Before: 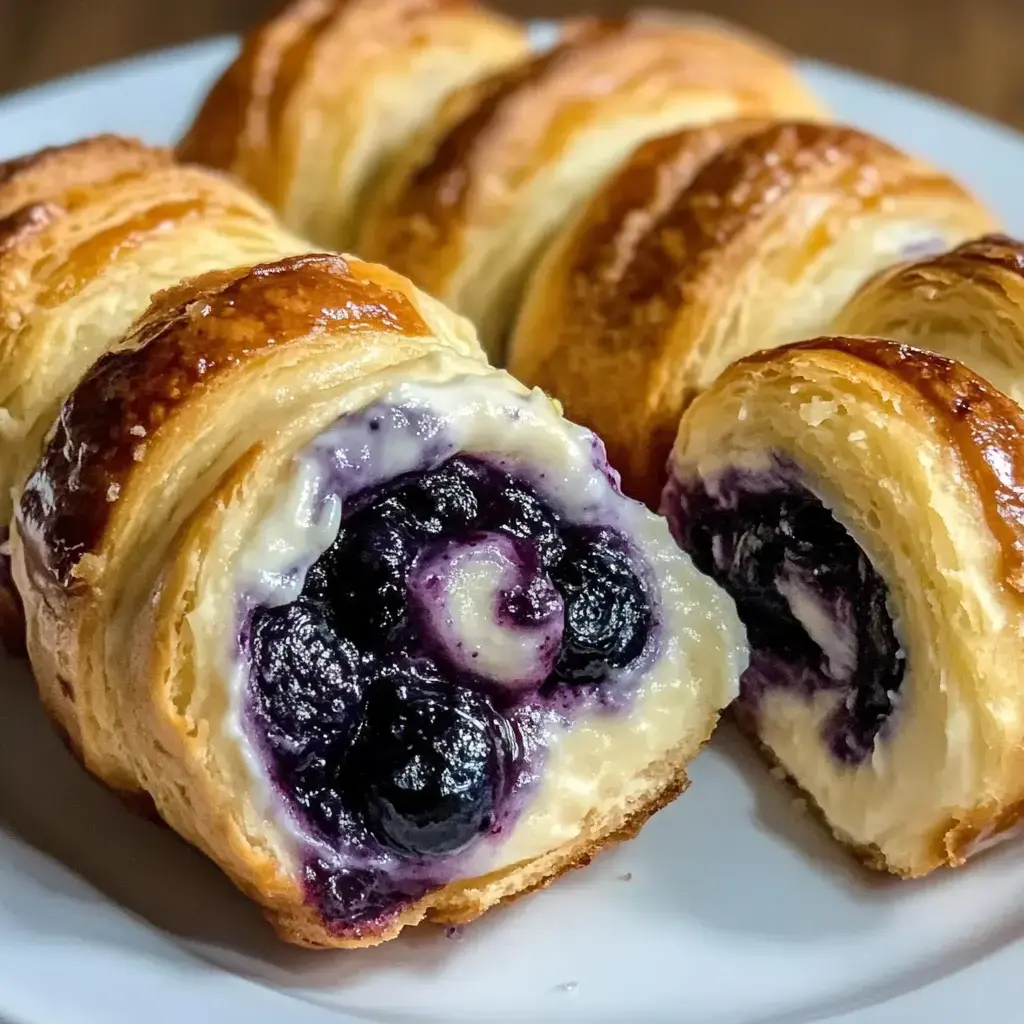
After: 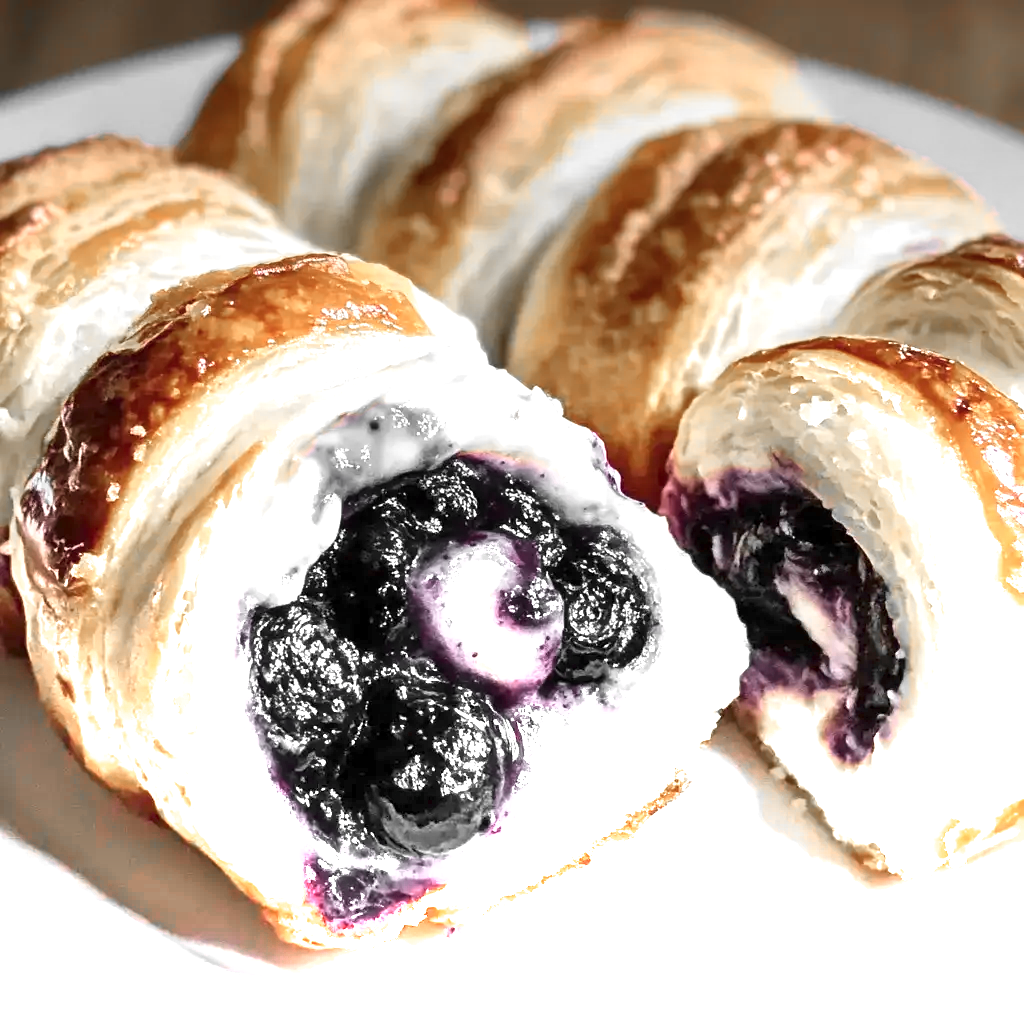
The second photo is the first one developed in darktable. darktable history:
velvia: on, module defaults
color zones: curves: ch0 [(0, 0.65) (0.096, 0.644) (0.221, 0.539) (0.429, 0.5) (0.571, 0.5) (0.714, 0.5) (0.857, 0.5) (1, 0.65)]; ch1 [(0, 0.5) (0.143, 0.5) (0.257, -0.002) (0.429, 0.04) (0.571, -0.001) (0.714, -0.015) (0.857, 0.024) (1, 0.5)]
graduated density: density -3.9 EV
